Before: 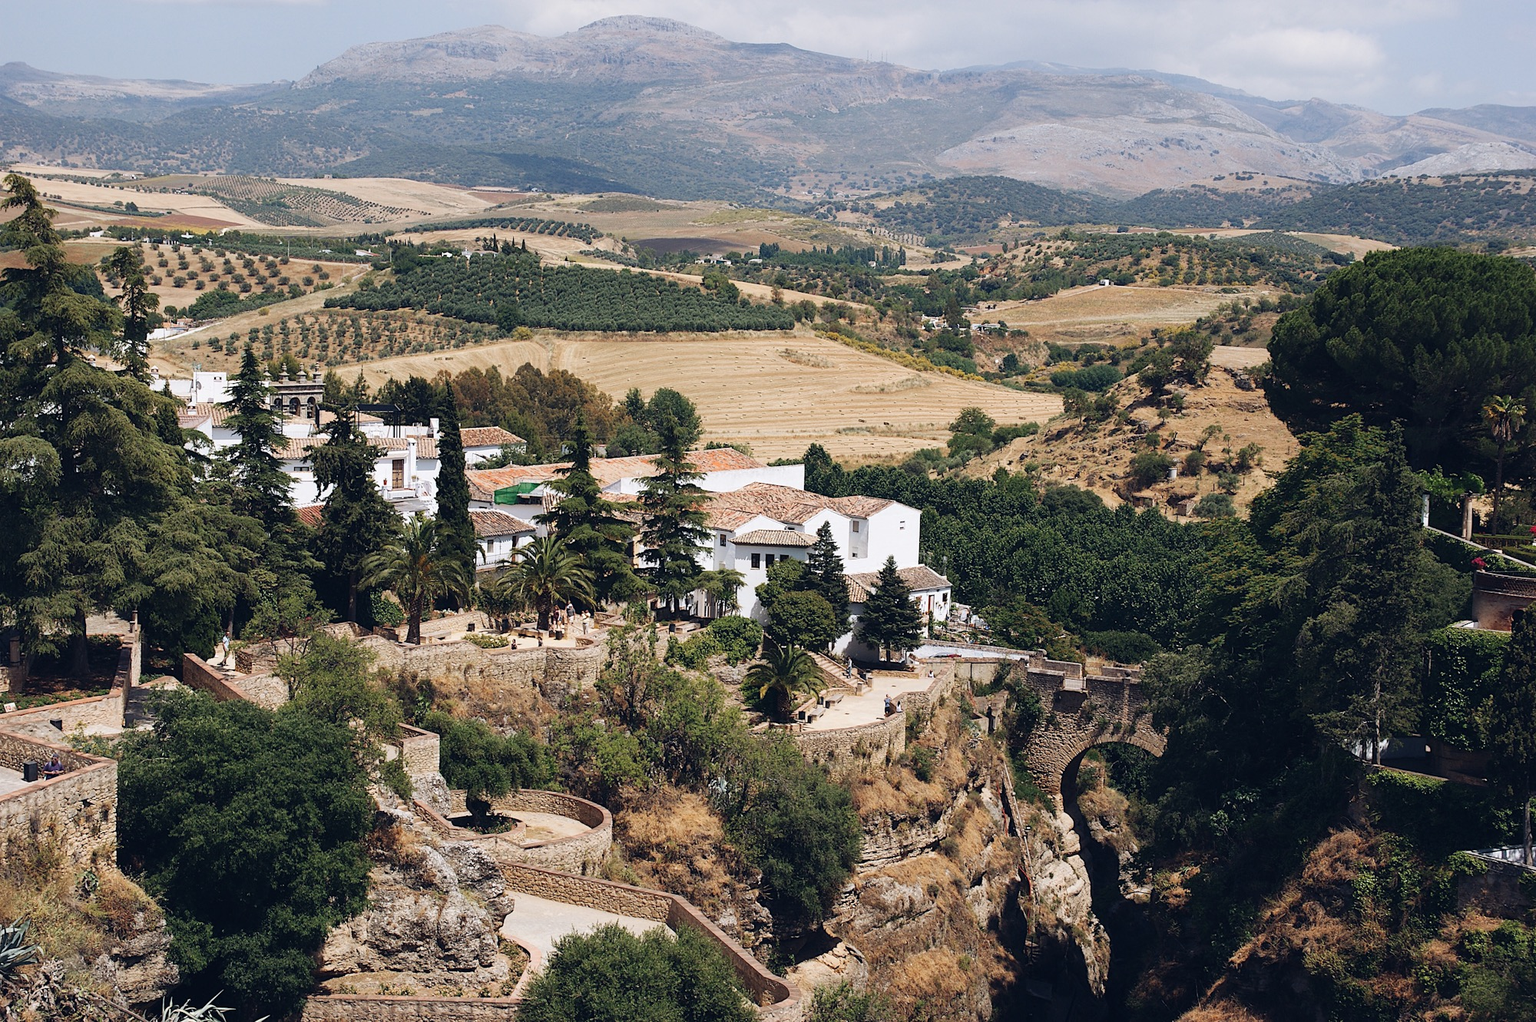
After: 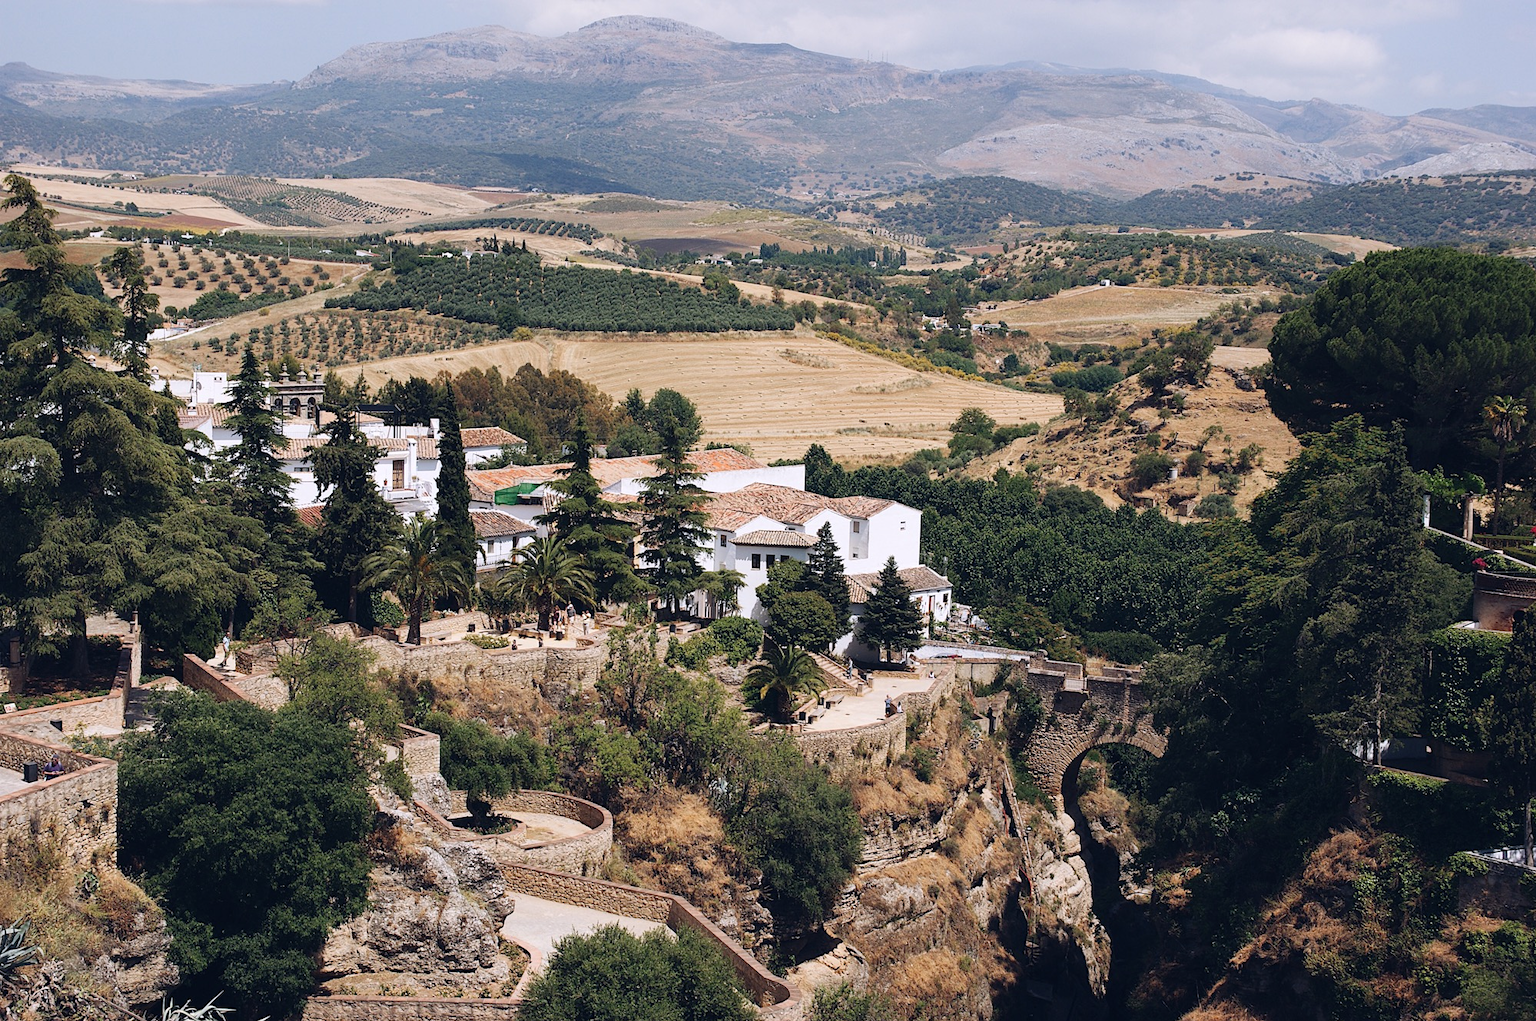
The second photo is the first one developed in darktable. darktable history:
white balance: red 1.009, blue 1.027
